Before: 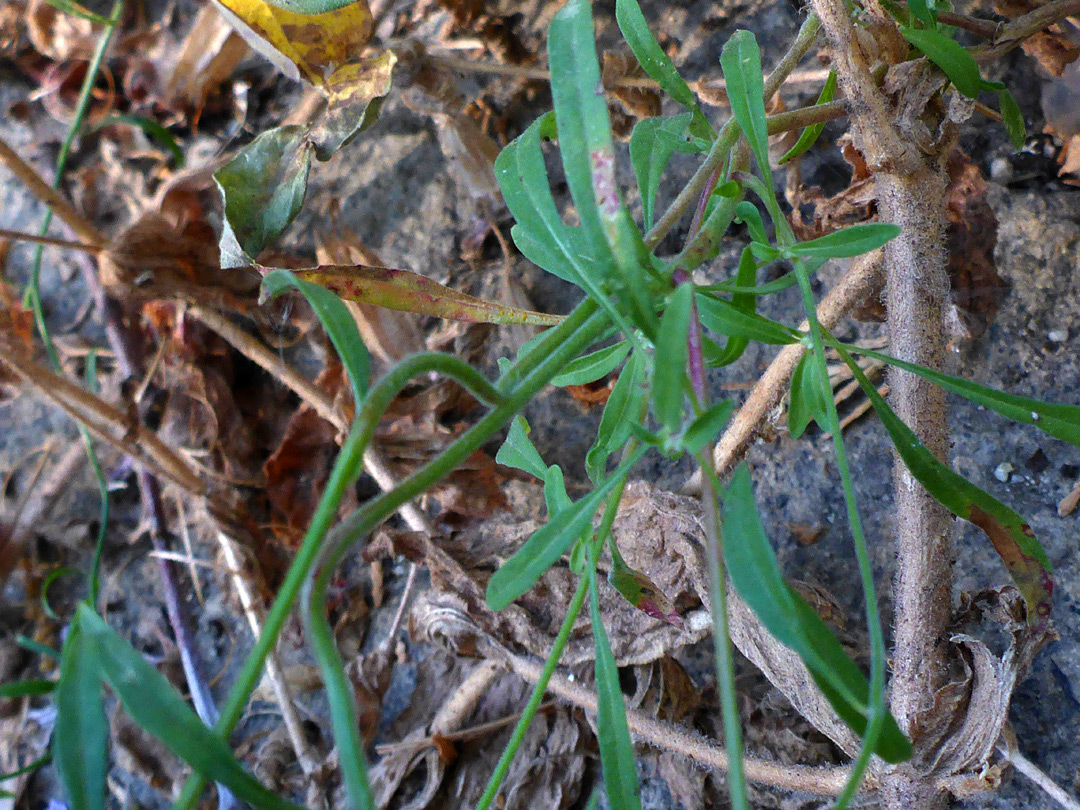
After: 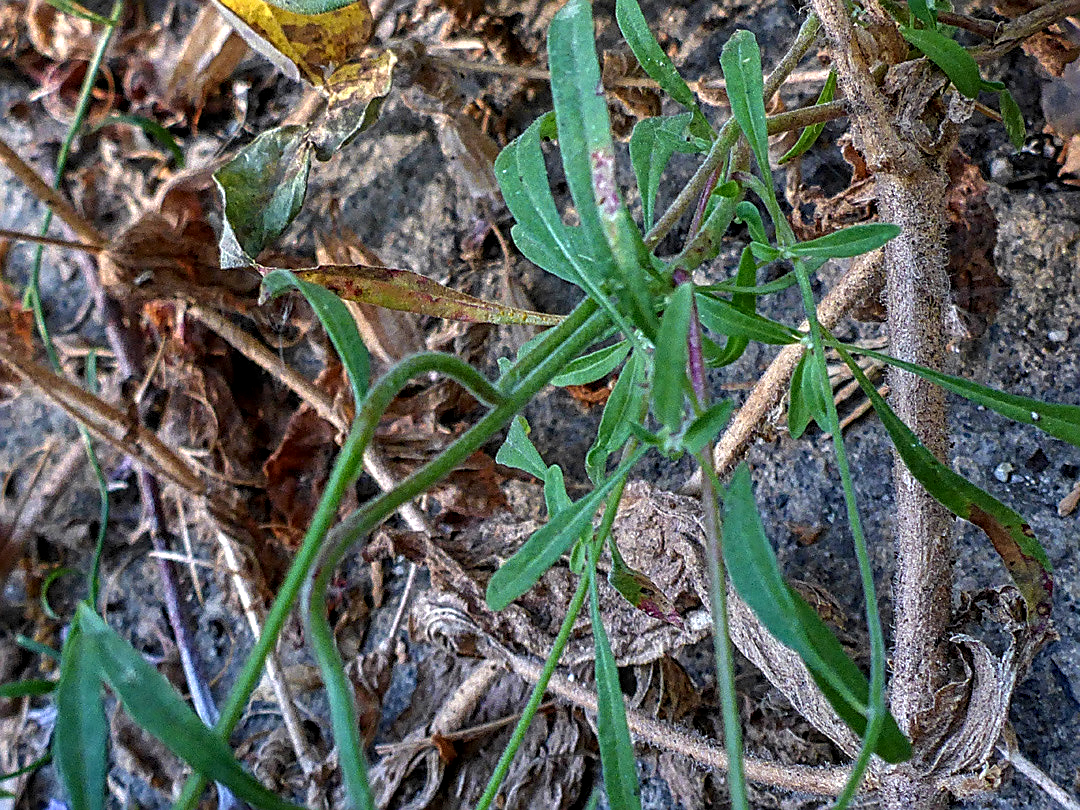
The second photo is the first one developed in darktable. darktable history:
sharpen: on, module defaults
contrast equalizer: octaves 7, y [[0.5, 0.5, 0.5, 0.539, 0.64, 0.611], [0.5 ×6], [0.5 ×6], [0 ×6], [0 ×6]]
exposure: exposure -0.04 EV, compensate highlight preservation false
local contrast: on, module defaults
